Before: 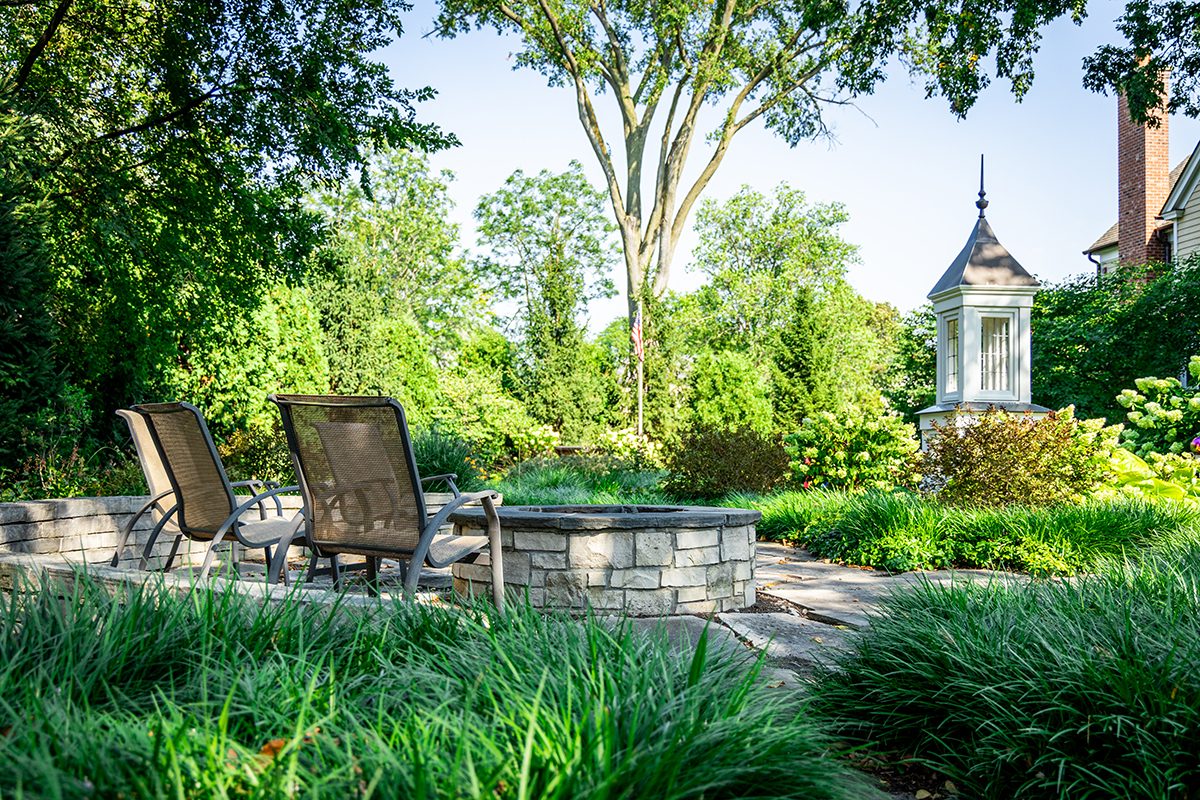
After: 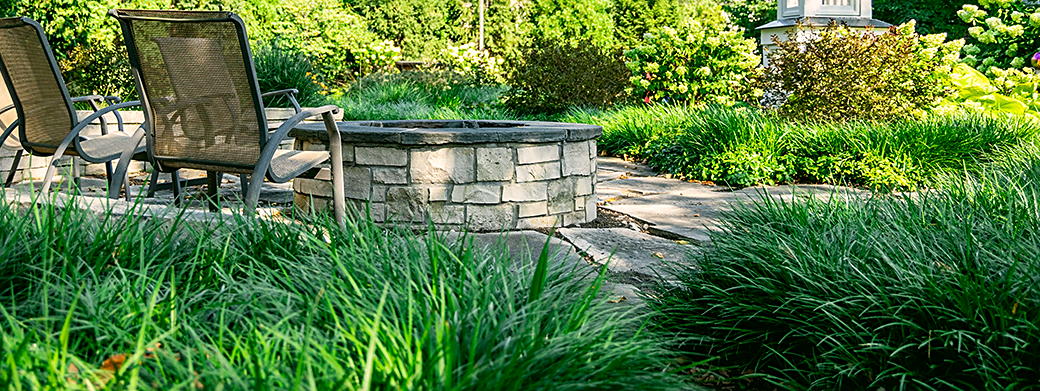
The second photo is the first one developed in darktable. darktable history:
color correction: highlights a* 4.02, highlights b* 4.98, shadows a* -7.55, shadows b* 4.98
crop and rotate: left 13.306%, top 48.129%, bottom 2.928%
sharpen: radius 1.864, amount 0.398, threshold 1.271
